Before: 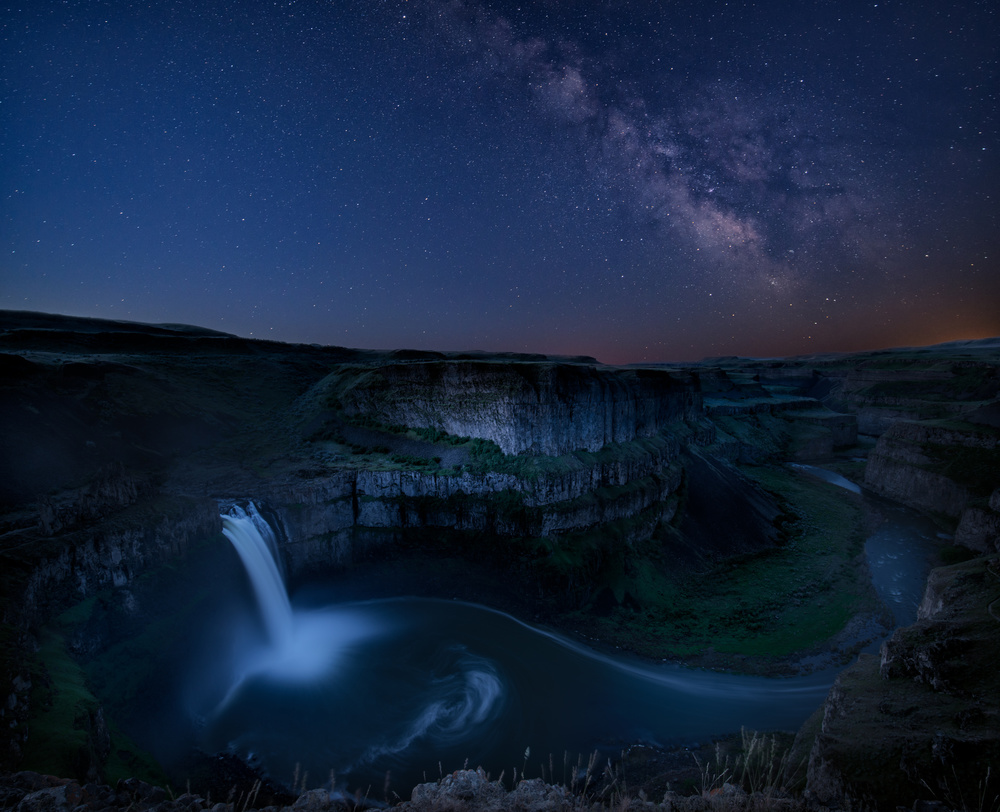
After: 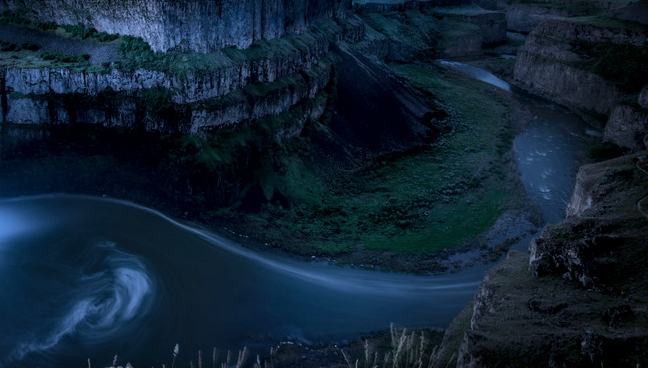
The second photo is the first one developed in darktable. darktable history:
crop and rotate: left 35.137%, top 49.718%, bottom 4.941%
local contrast: mode bilateral grid, contrast 19, coarseness 50, detail 149%, midtone range 0.2
exposure: exposure 0.76 EV, compensate highlight preservation false
